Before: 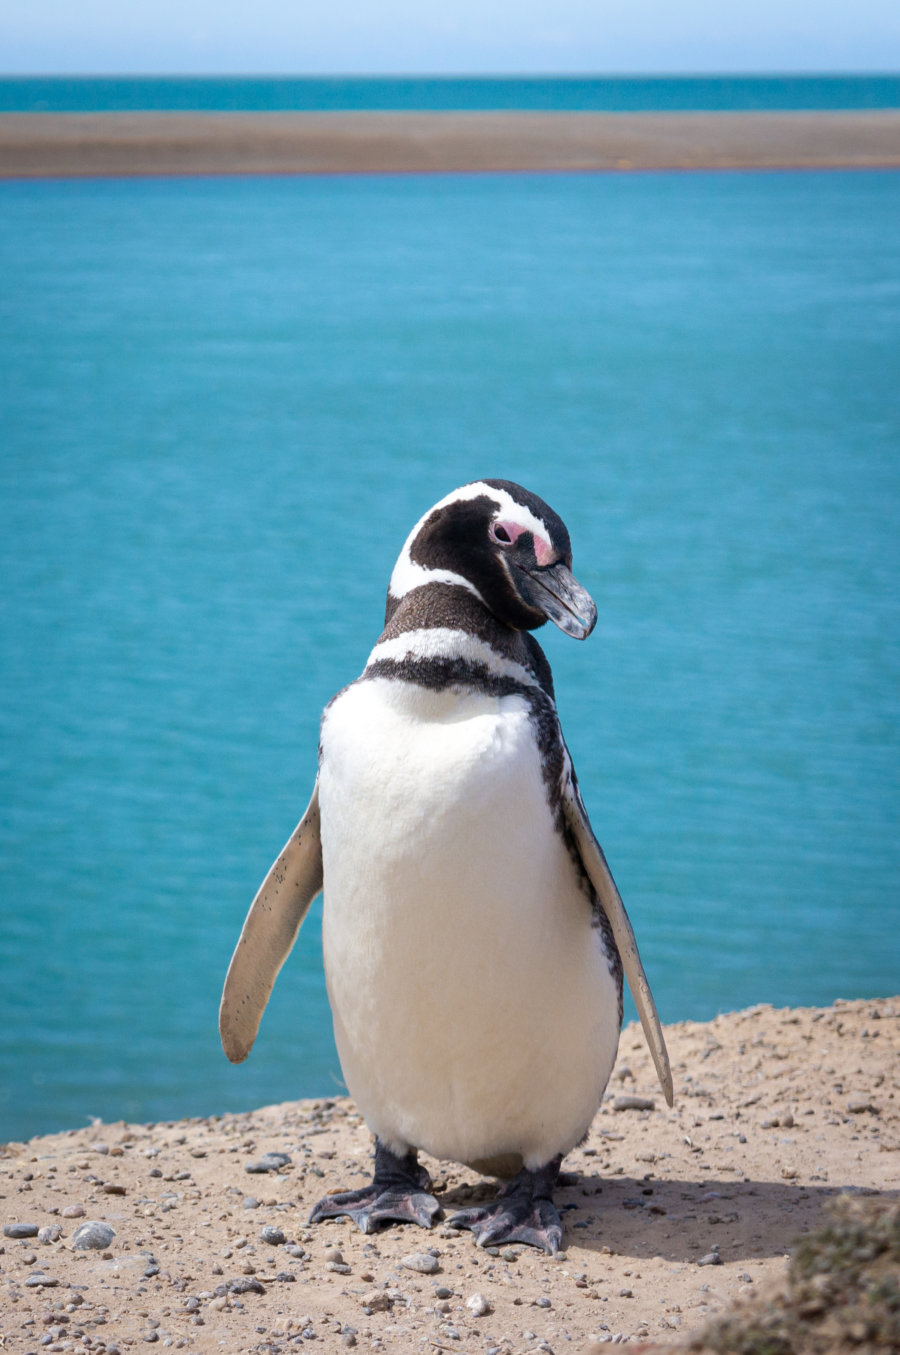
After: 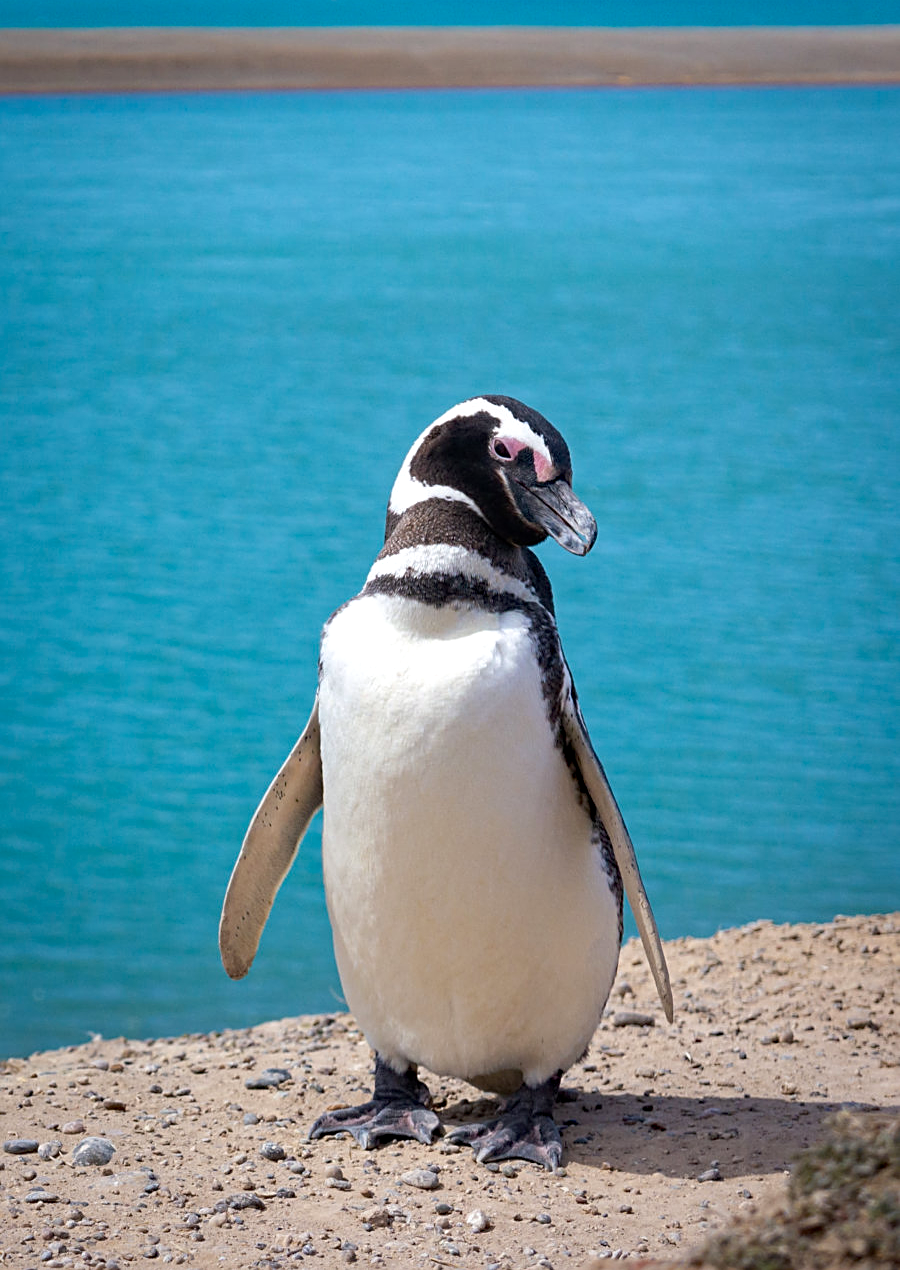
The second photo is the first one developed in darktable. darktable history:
sharpen: on, module defaults
haze removal: compatibility mode true, adaptive false
crop and rotate: top 6.25%
